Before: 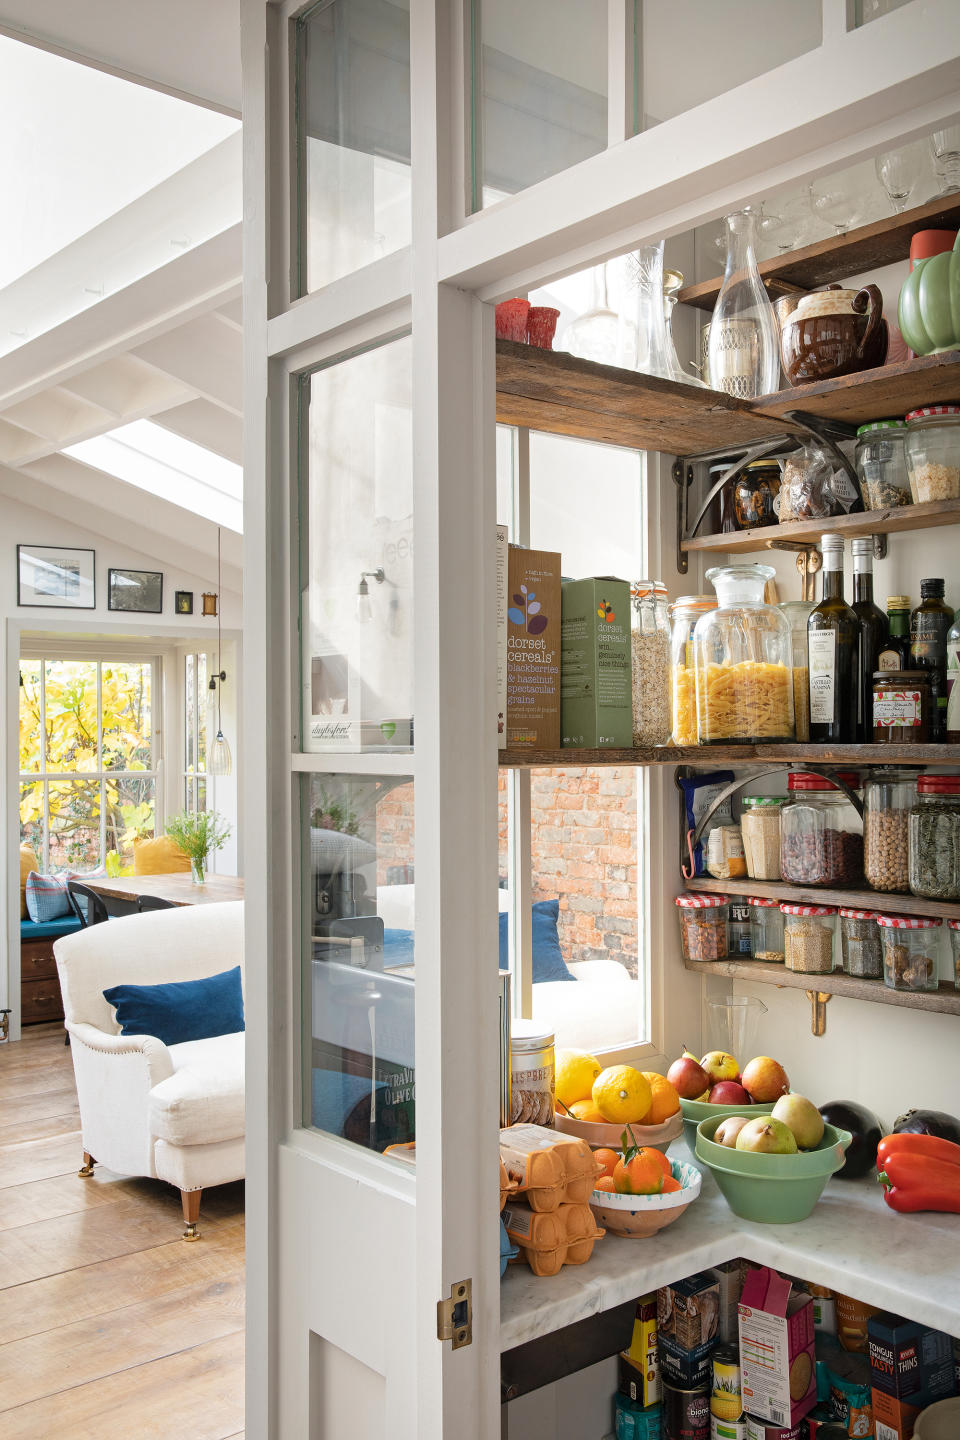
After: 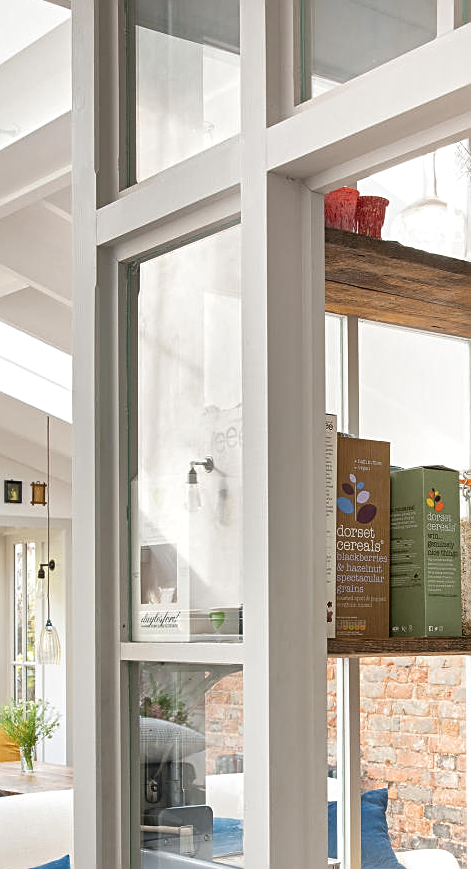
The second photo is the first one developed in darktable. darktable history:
crop: left 17.885%, top 7.761%, right 33.028%, bottom 31.856%
sharpen: on, module defaults
local contrast: mode bilateral grid, contrast 20, coarseness 51, detail 147%, midtone range 0.2
